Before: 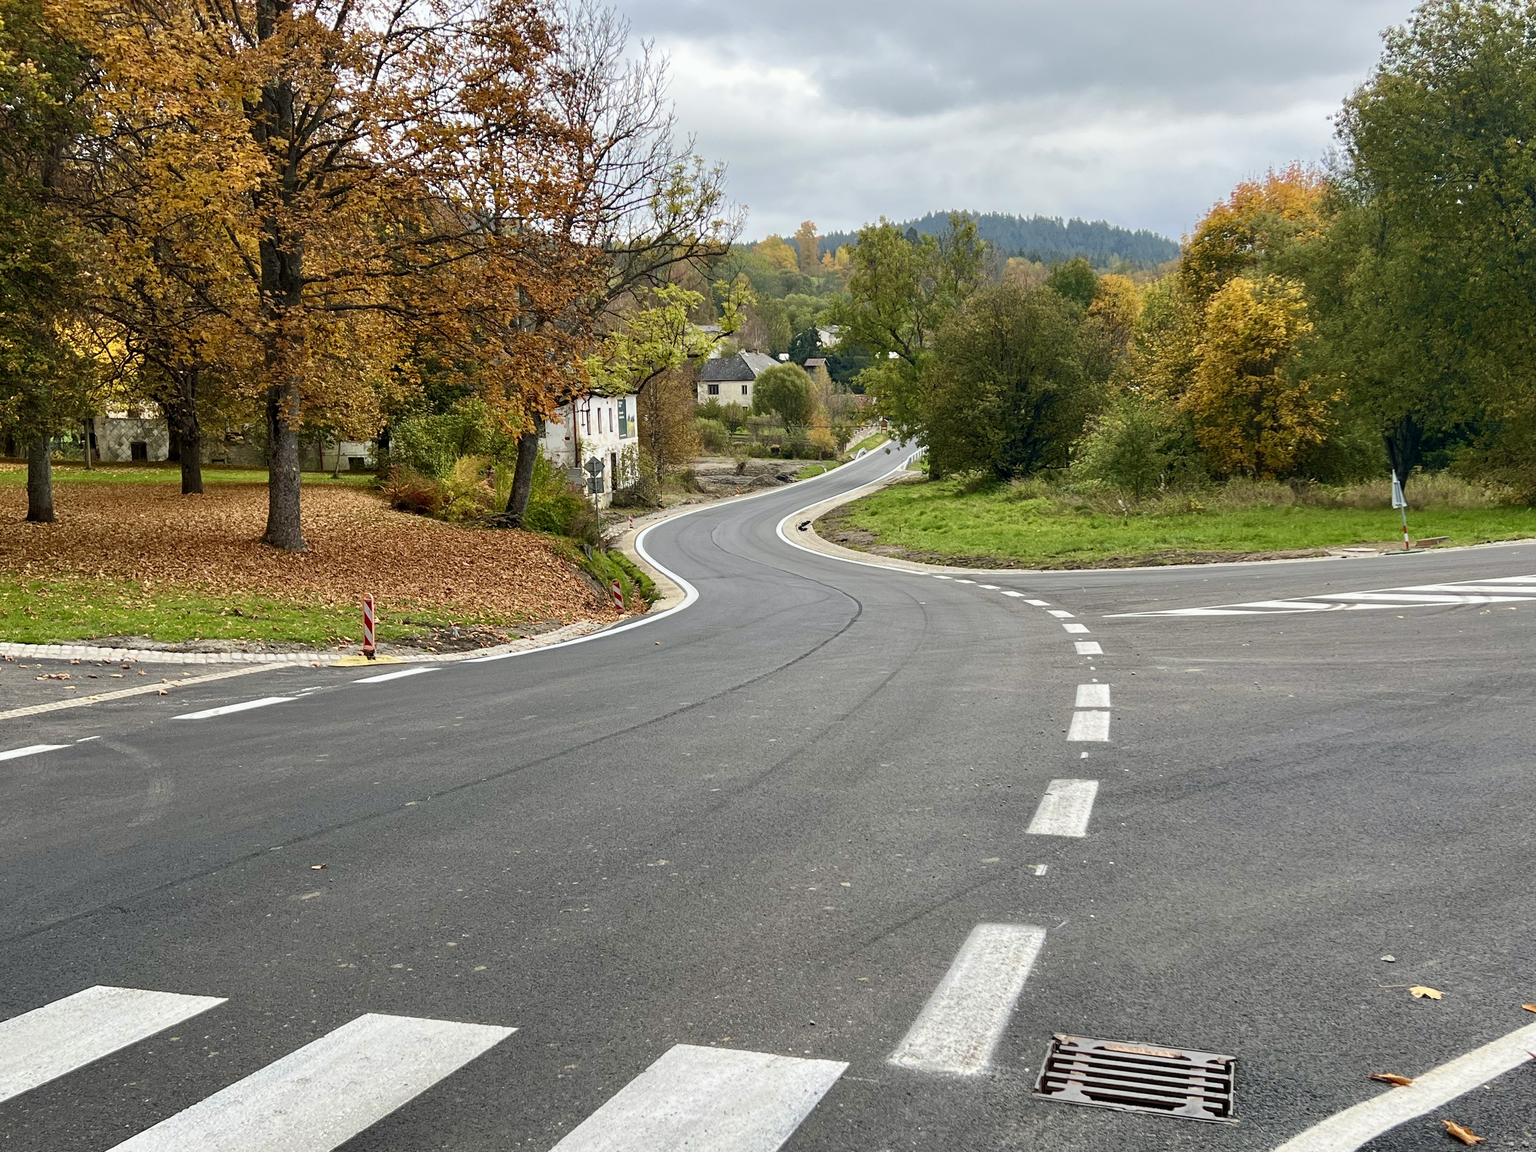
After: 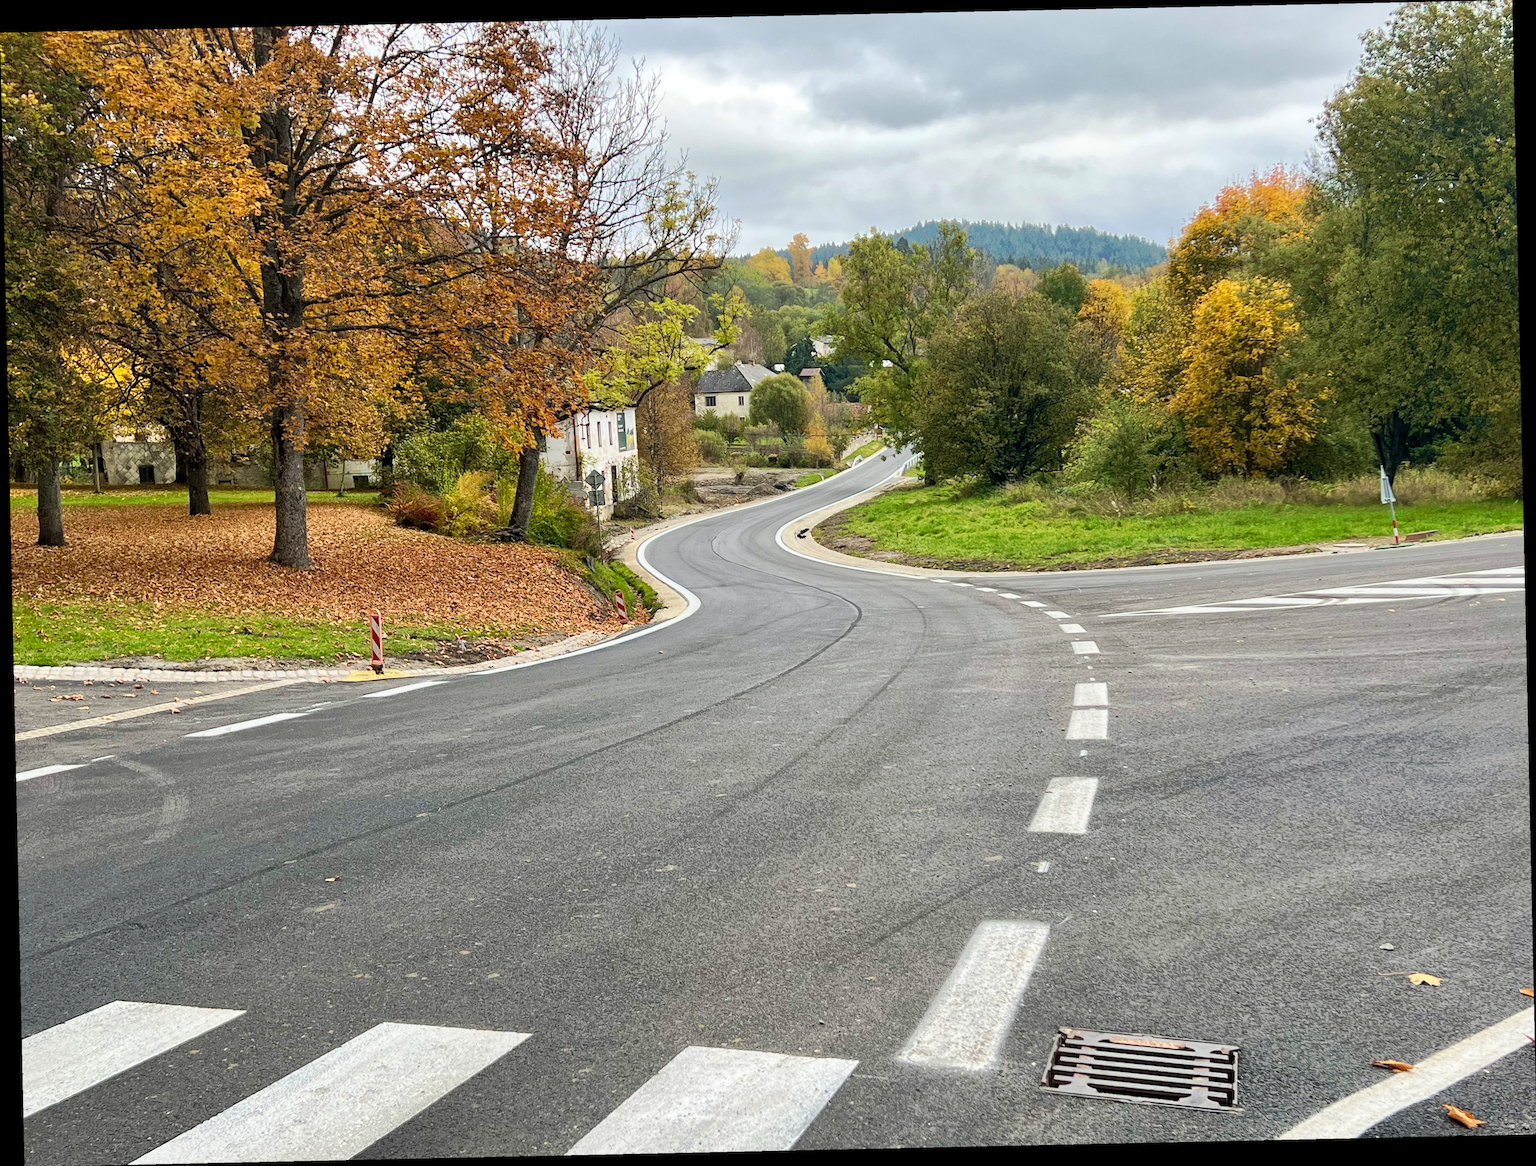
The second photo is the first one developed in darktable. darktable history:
global tonemap: drago (1, 100), detail 1
tone curve: curves: ch0 [(0, 0) (0.003, 0.003) (0.011, 0.01) (0.025, 0.023) (0.044, 0.042) (0.069, 0.065) (0.1, 0.094) (0.136, 0.128) (0.177, 0.167) (0.224, 0.211) (0.277, 0.261) (0.335, 0.315) (0.399, 0.375) (0.468, 0.441) (0.543, 0.543) (0.623, 0.623) (0.709, 0.709) (0.801, 0.801) (0.898, 0.898) (1, 1)], preserve colors none
rotate and perspective: rotation -1.24°, automatic cropping off
